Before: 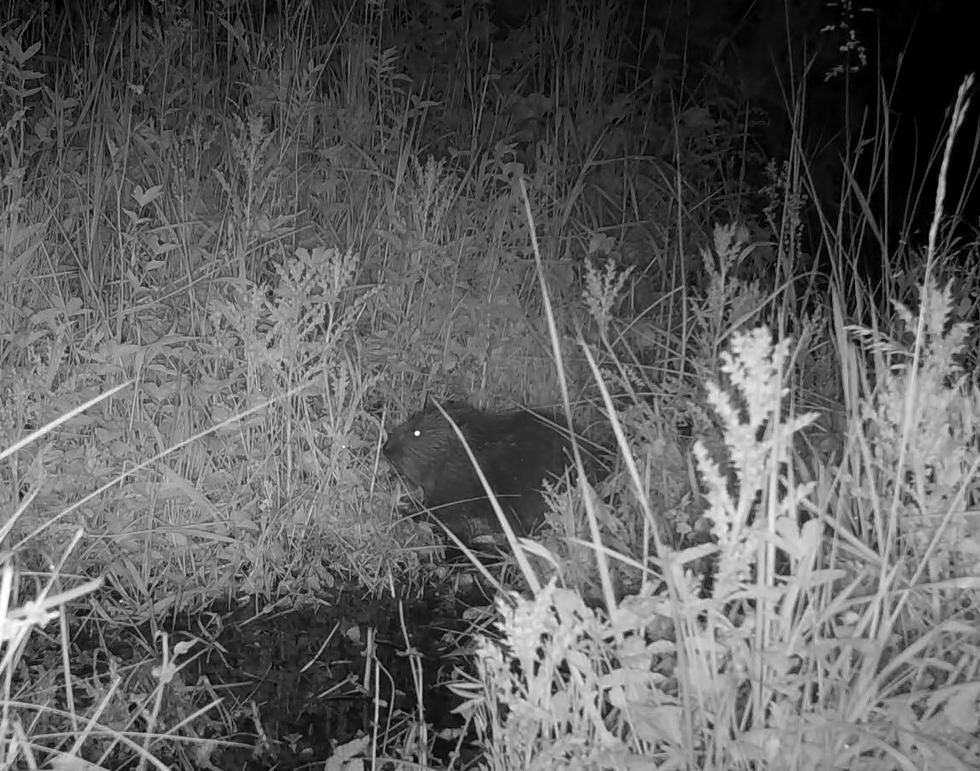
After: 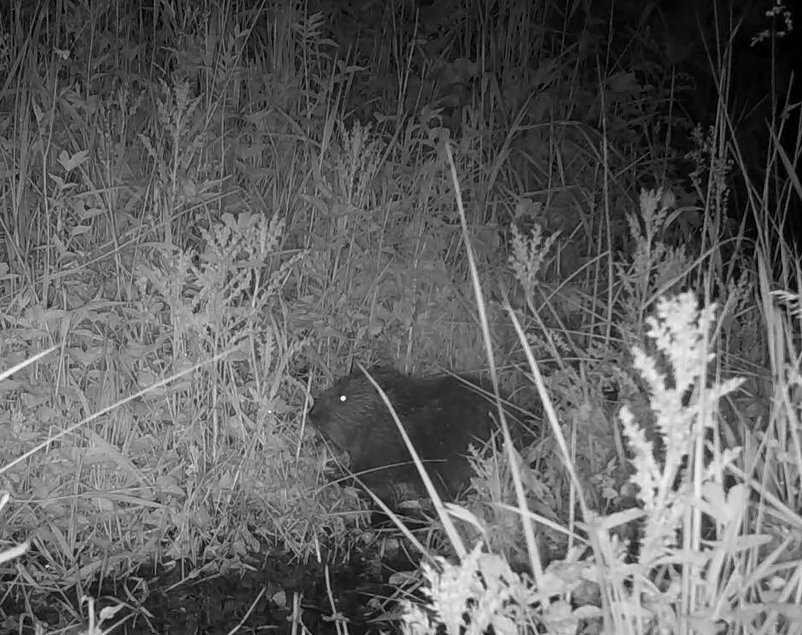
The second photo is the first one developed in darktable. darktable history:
shadows and highlights: shadows -1.71, highlights 41.38
crop and rotate: left 7.564%, top 4.583%, right 10.561%, bottom 12.929%
